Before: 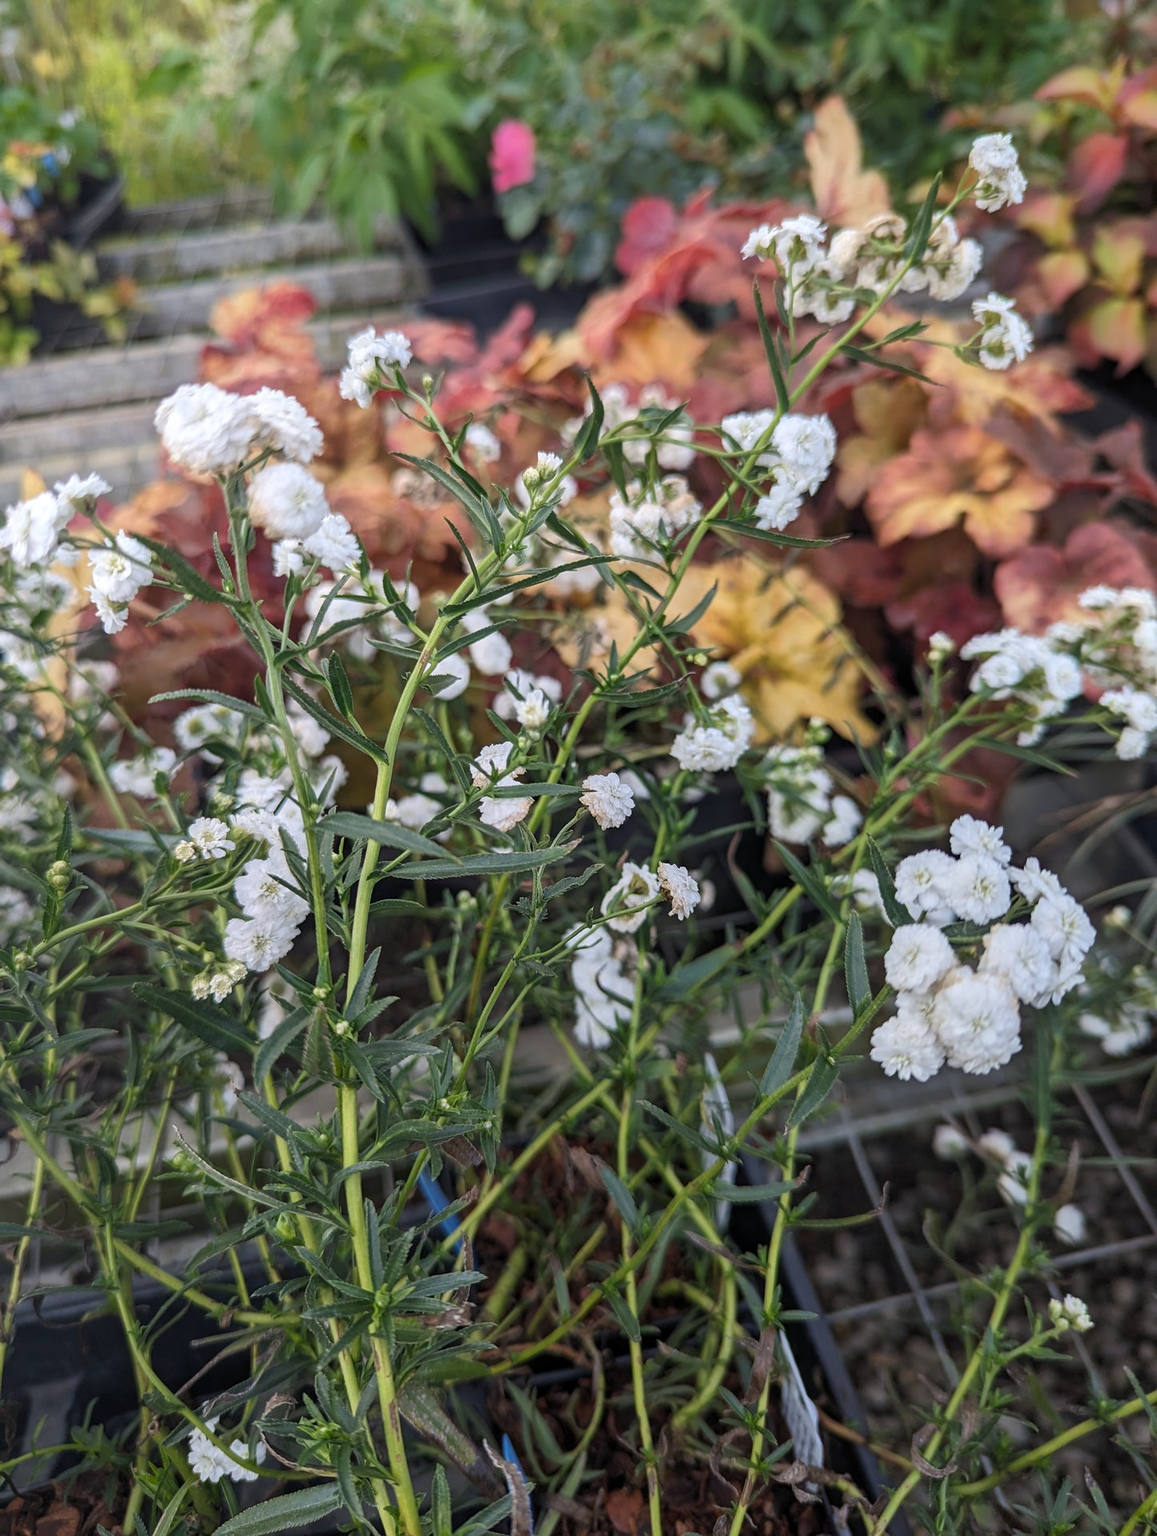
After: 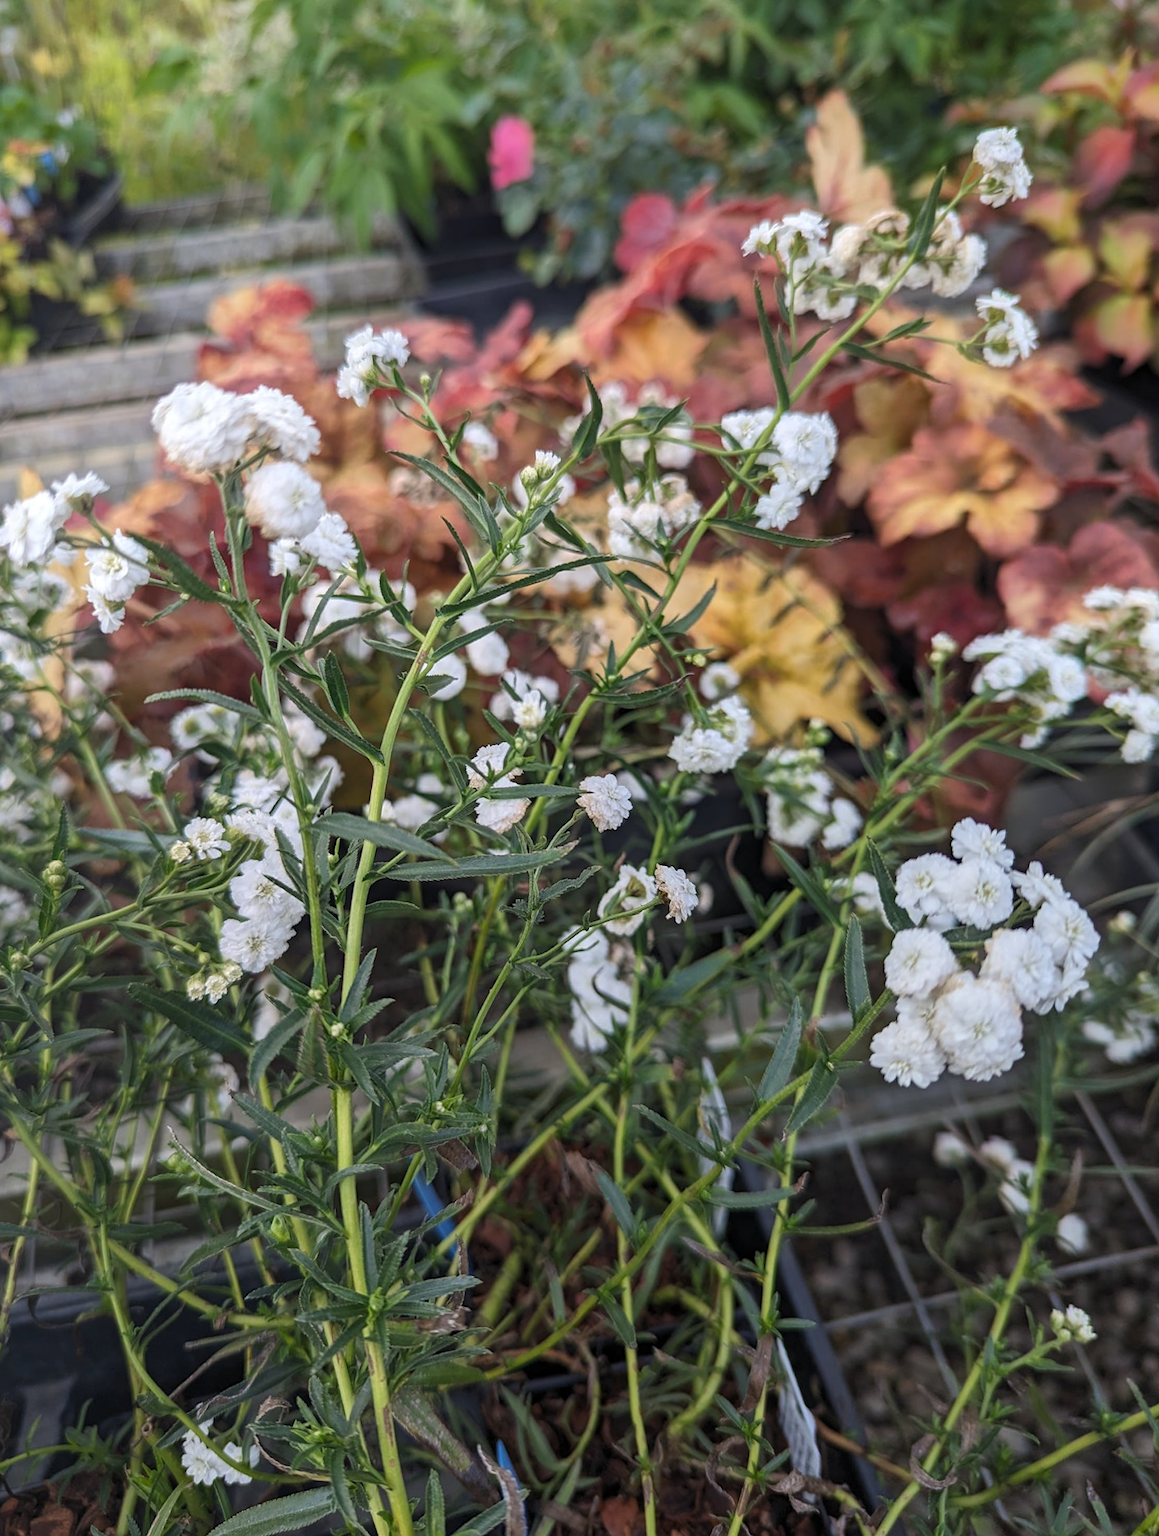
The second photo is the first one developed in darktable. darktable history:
rotate and perspective: rotation 0.192°, lens shift (horizontal) -0.015, crop left 0.005, crop right 0.996, crop top 0.006, crop bottom 0.99
fill light: on, module defaults
